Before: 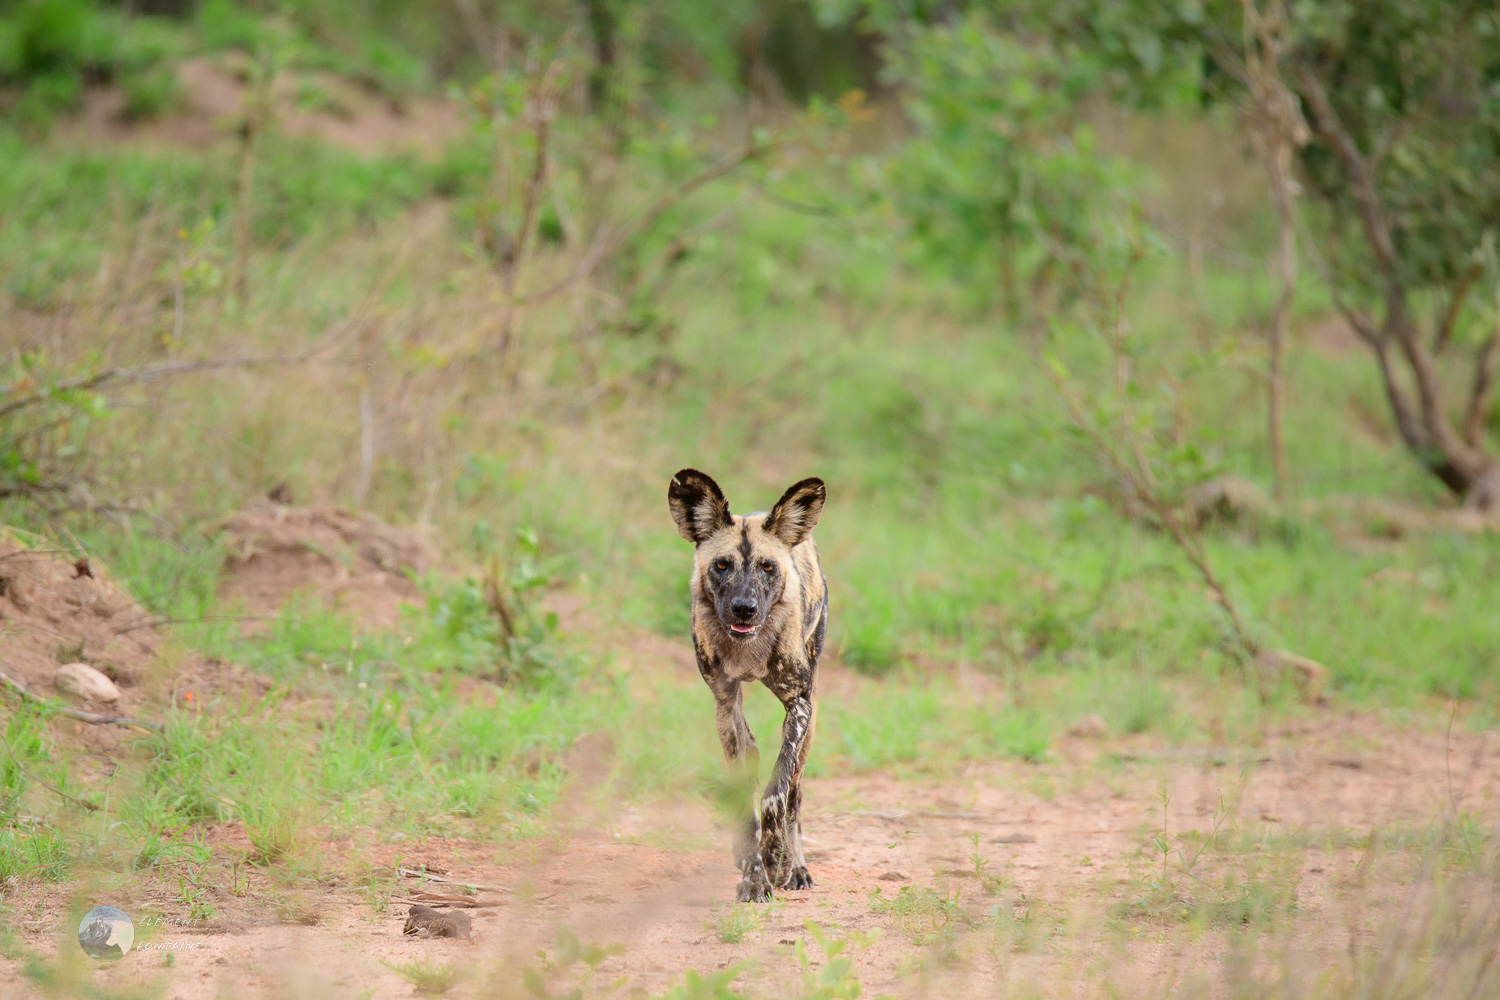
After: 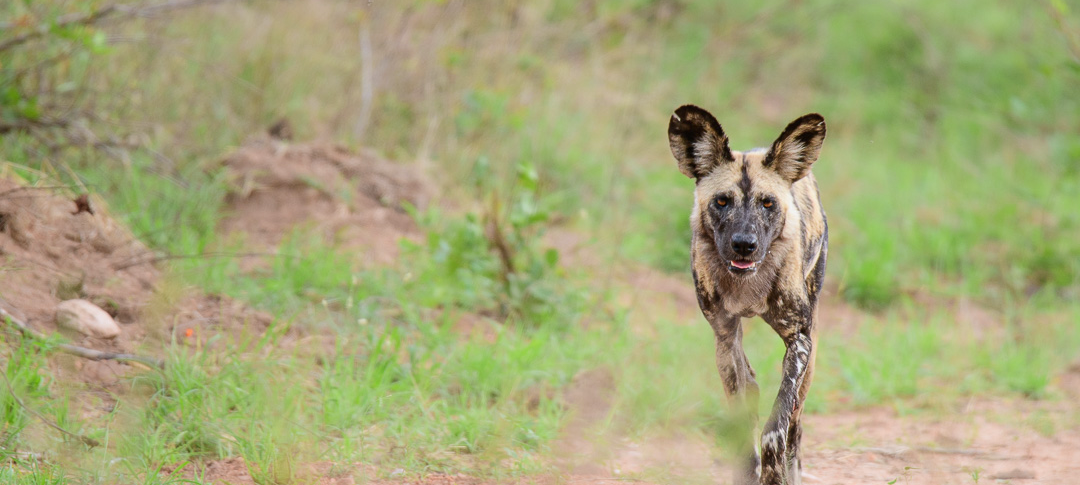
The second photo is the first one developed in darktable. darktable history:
crop: top 36.498%, right 27.964%, bottom 14.995%
white balance: red 0.976, blue 1.04
